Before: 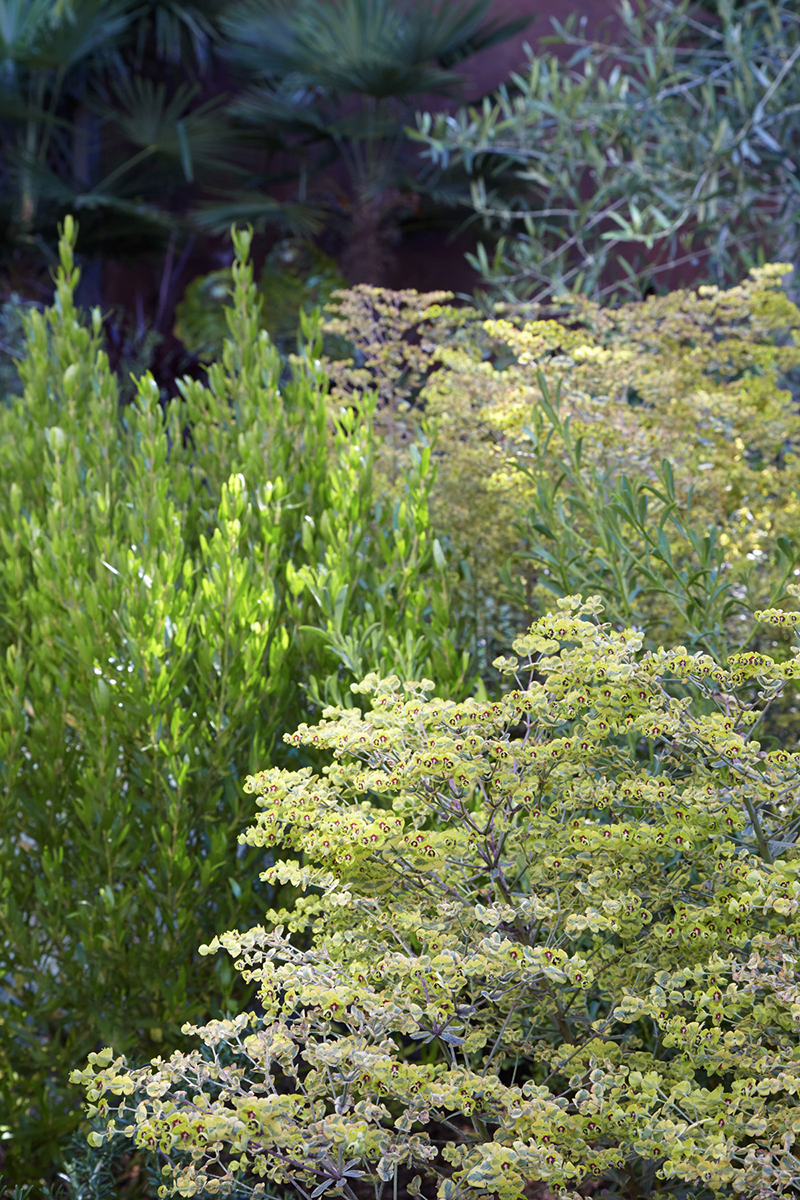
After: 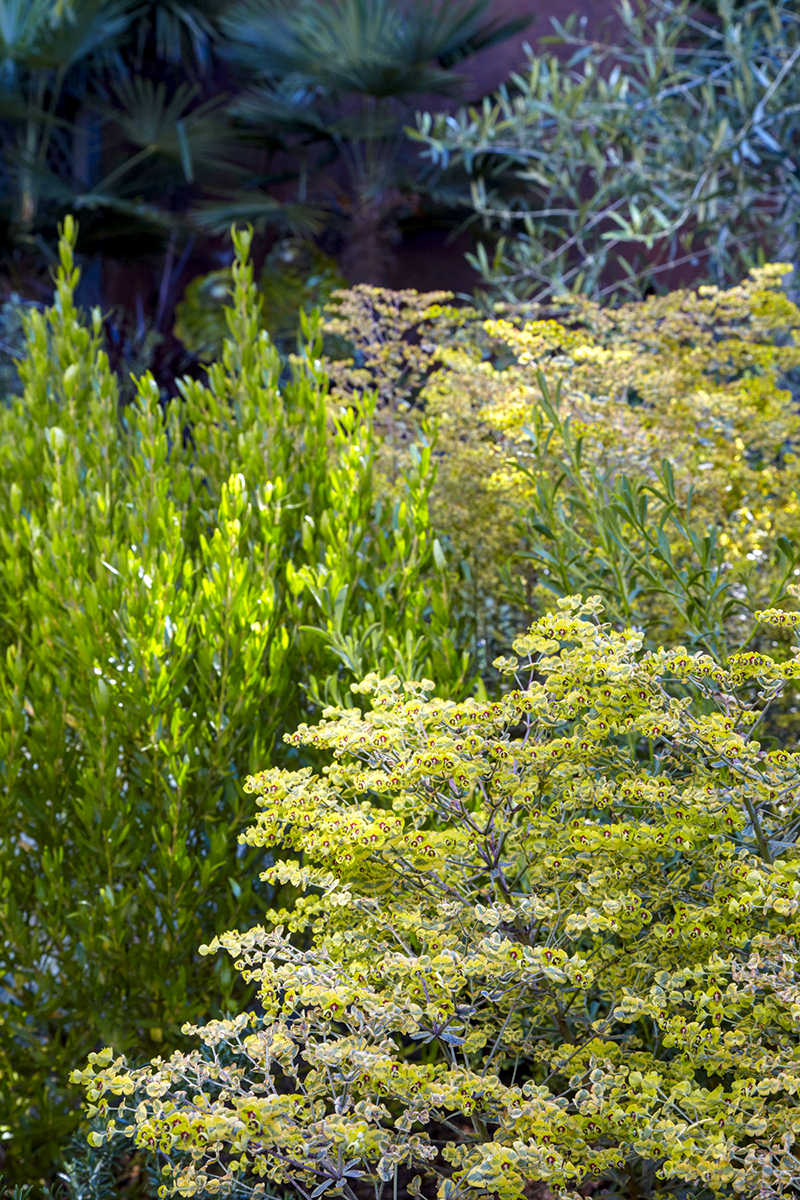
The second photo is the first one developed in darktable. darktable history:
color contrast: green-magenta contrast 0.85, blue-yellow contrast 1.25, unbound 0
local contrast: detail 130%
